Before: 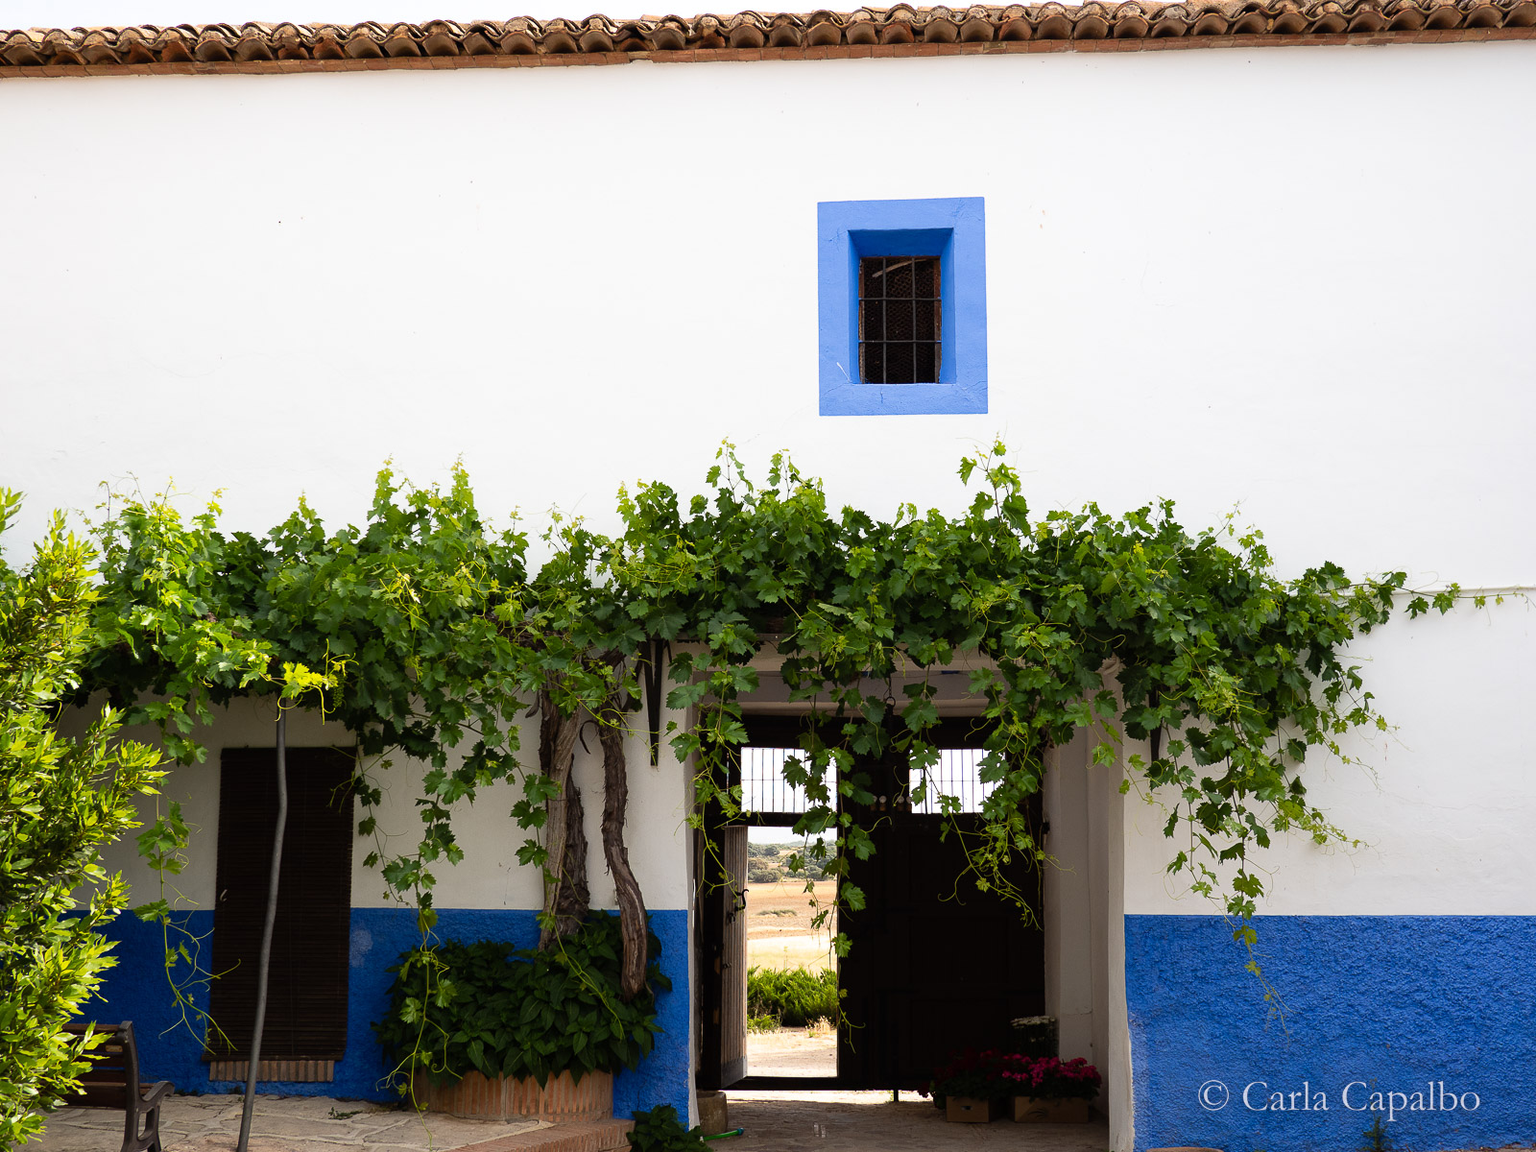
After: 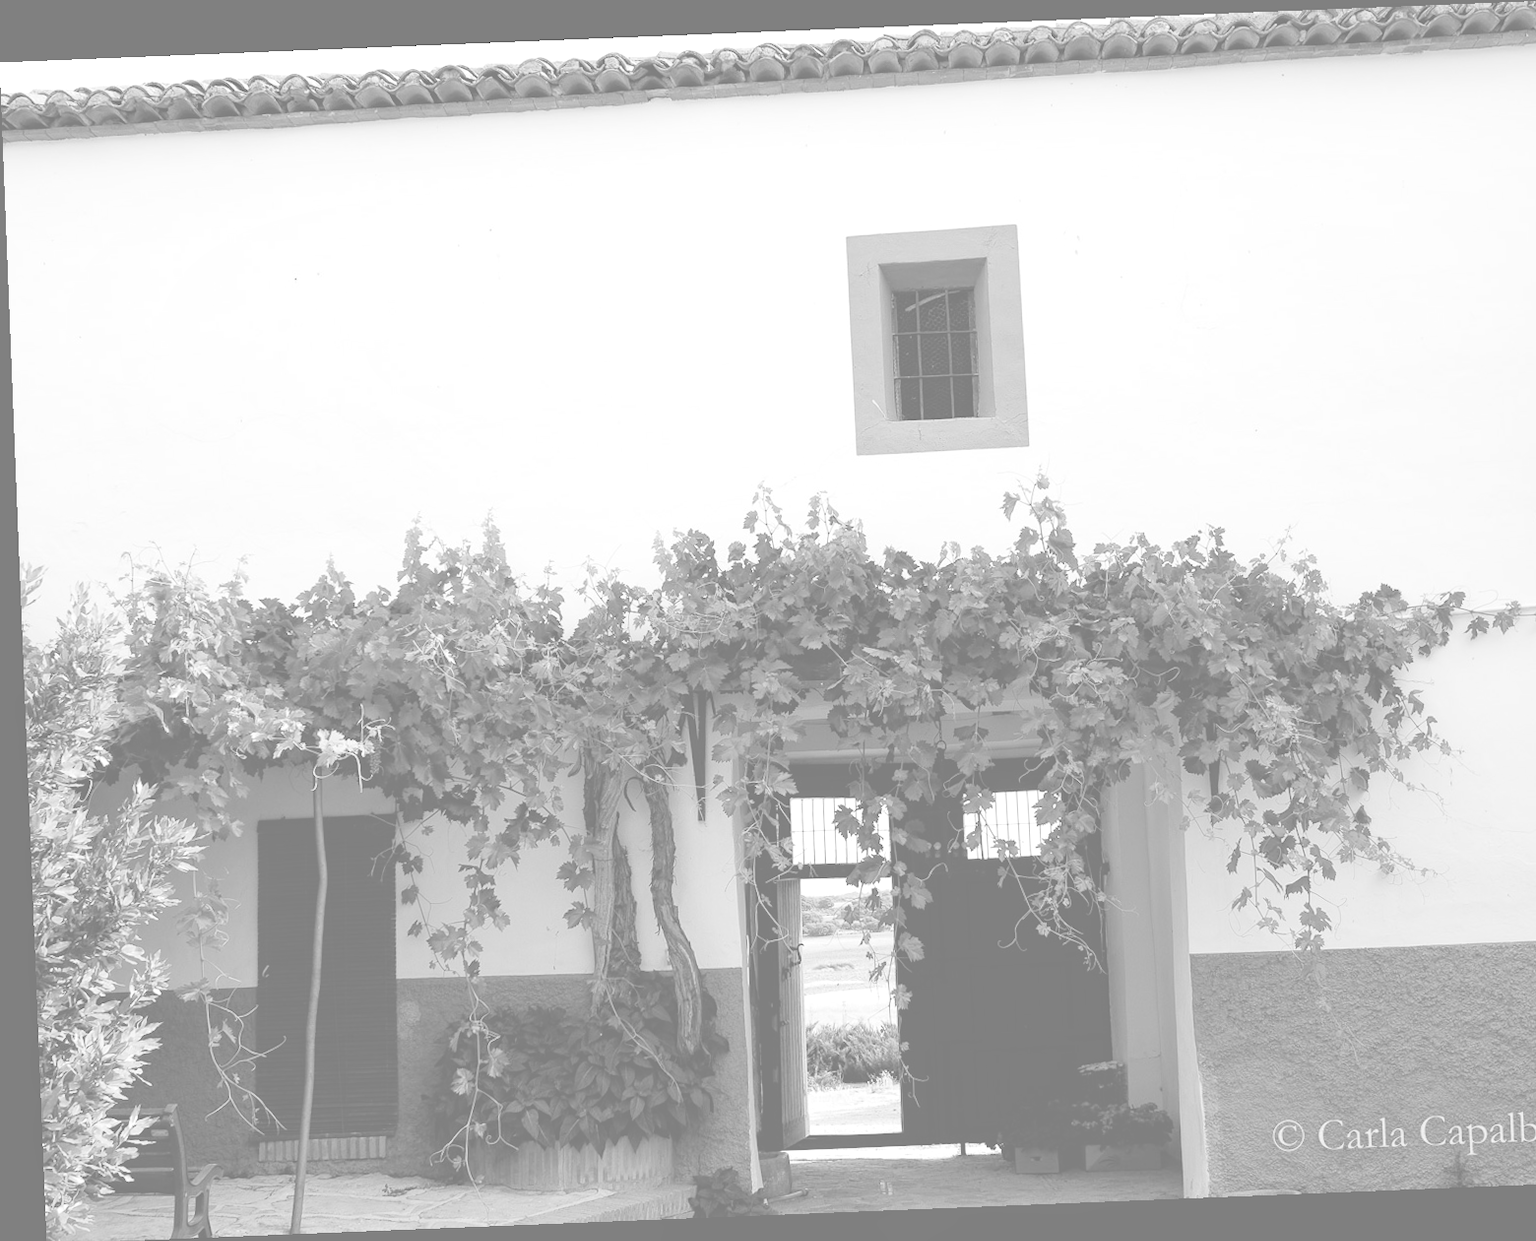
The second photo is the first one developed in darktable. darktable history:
rotate and perspective: rotation -2.29°, automatic cropping off
white balance: red 0.954, blue 1.079
colorize: hue 43.2°, saturation 40%, version 1
exposure: black level correction 0.001, compensate highlight preservation false
crop and rotate: right 5.167%
local contrast: highlights 100%, shadows 100%, detail 120%, midtone range 0.2
shadows and highlights: radius 125.46, shadows 30.51, highlights -30.51, low approximation 0.01, soften with gaussian
monochrome: a -92.57, b 58.91
